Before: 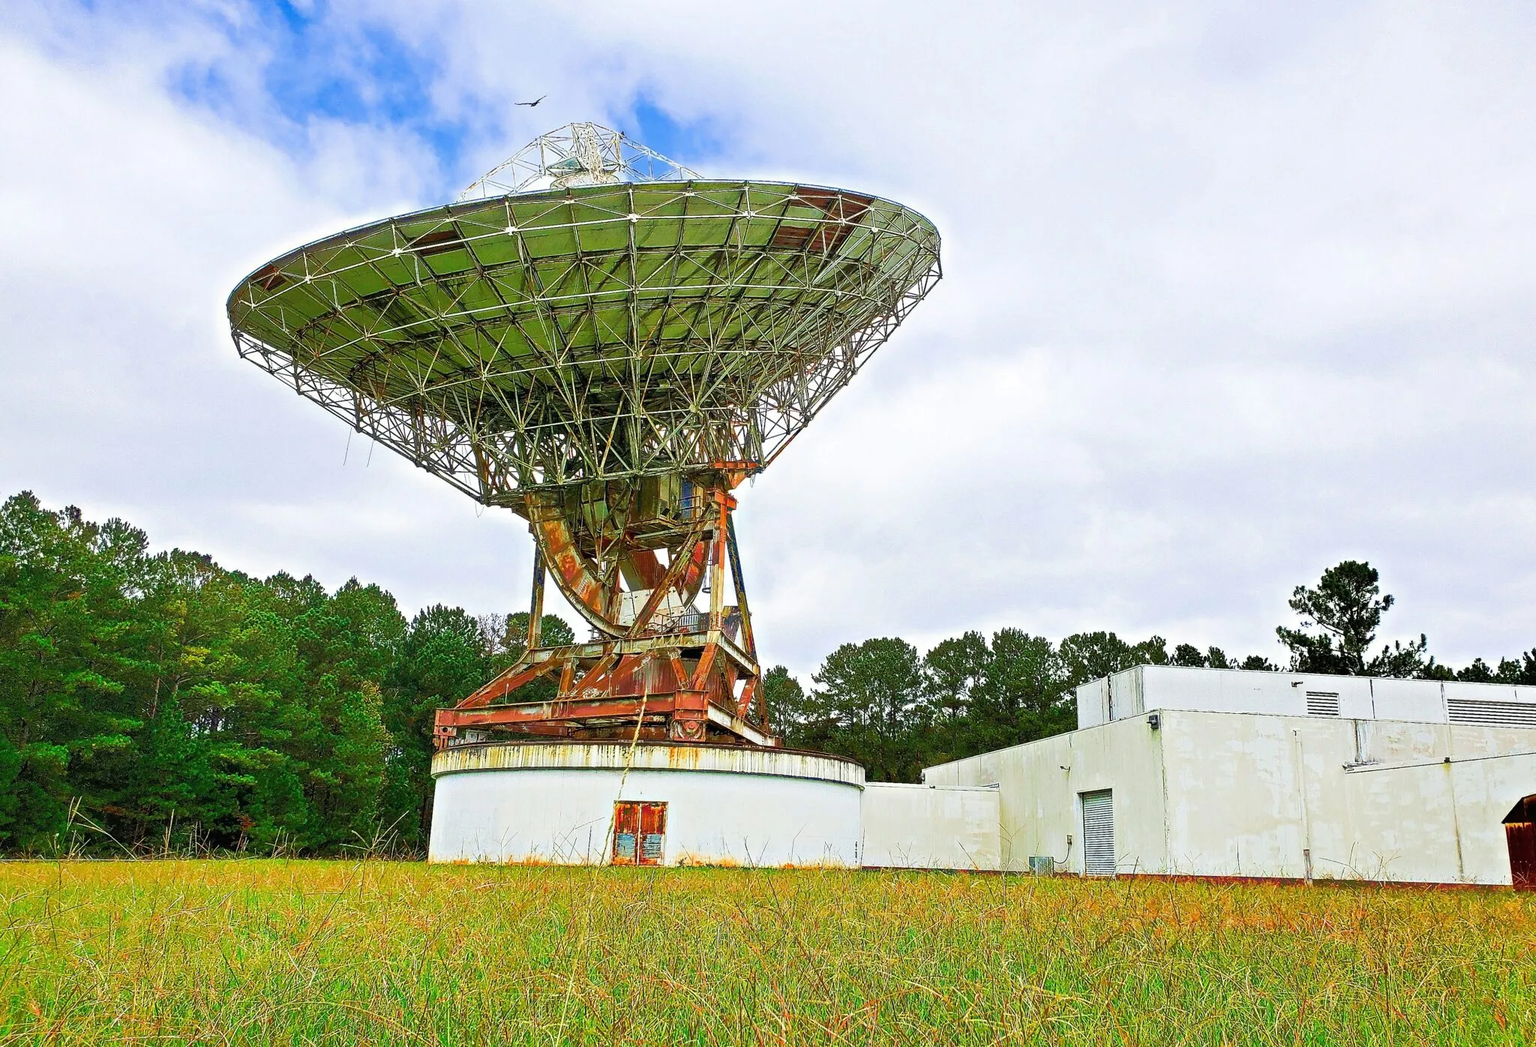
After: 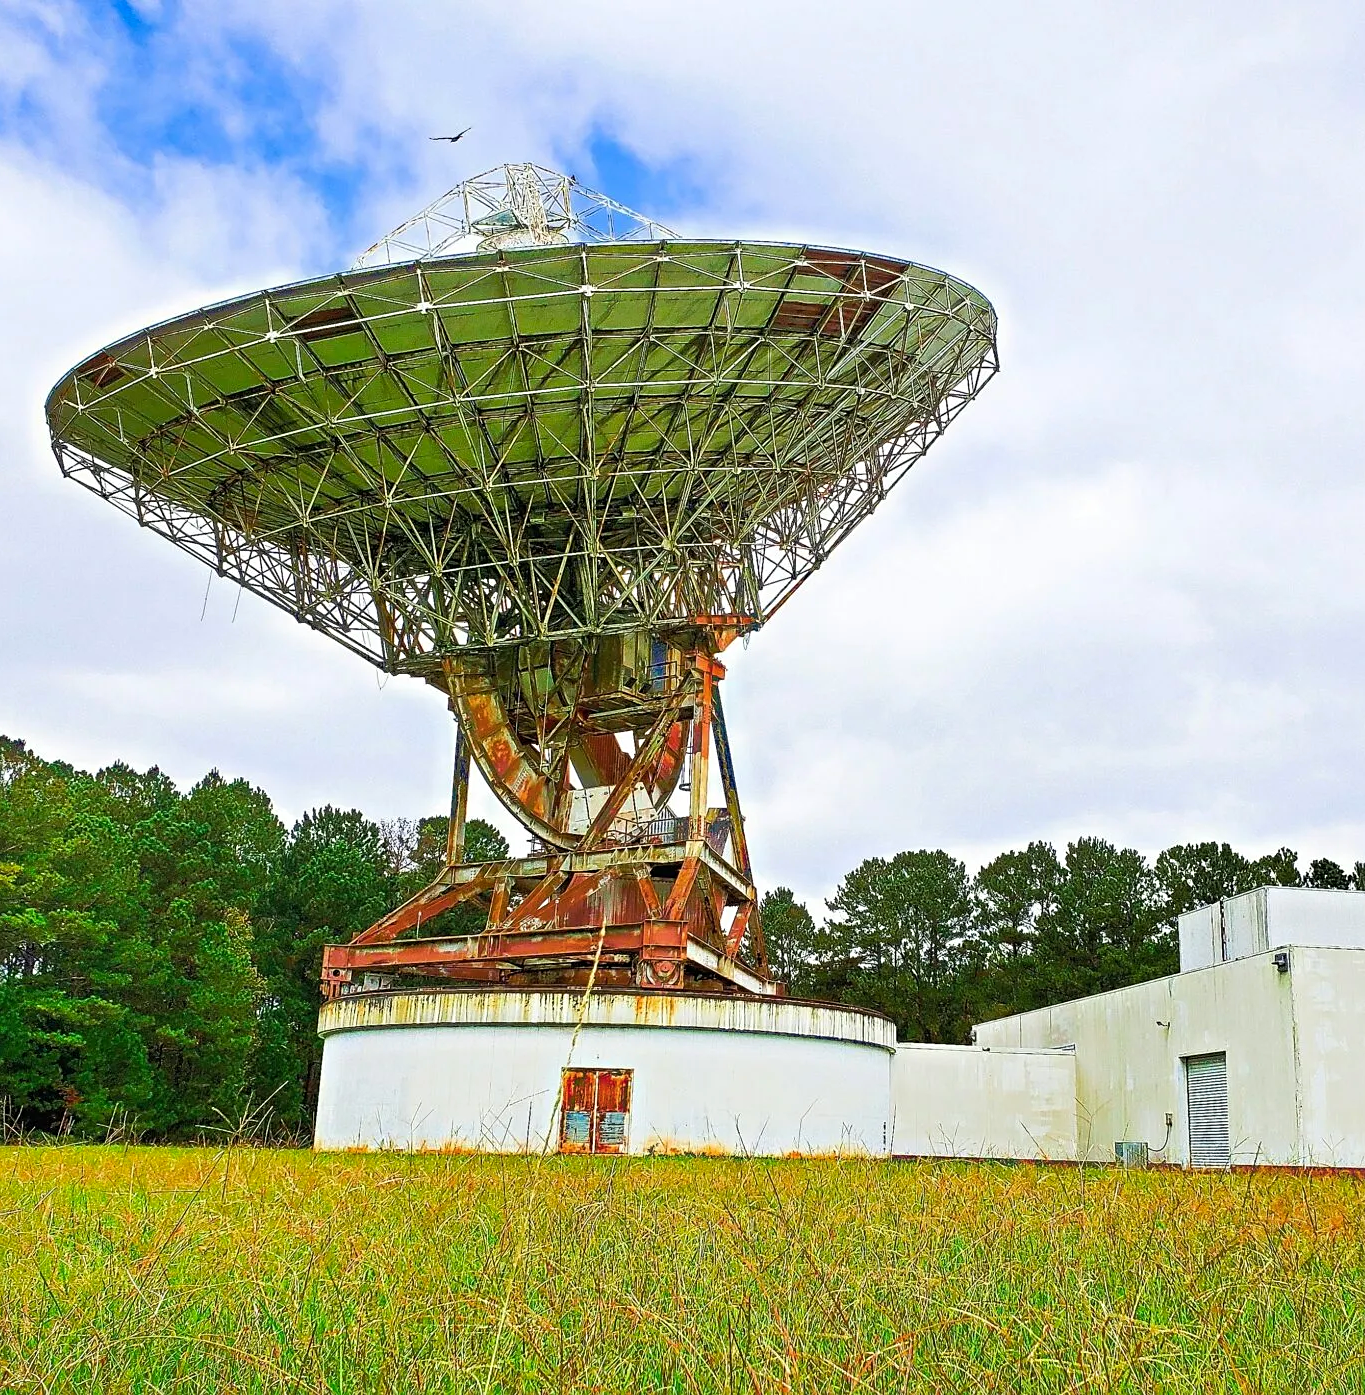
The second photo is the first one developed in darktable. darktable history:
crop and rotate: left 12.586%, right 20.736%
color balance rgb: white fulcrum 0.072 EV, perceptual saturation grading › global saturation -0.549%, global vibrance 20%
sharpen: amount 0.202
